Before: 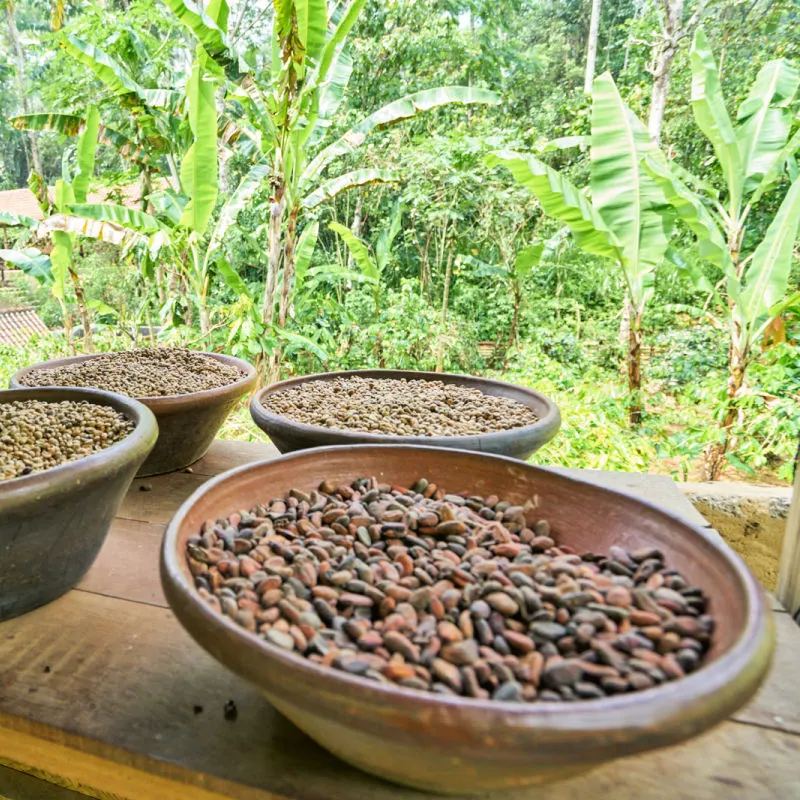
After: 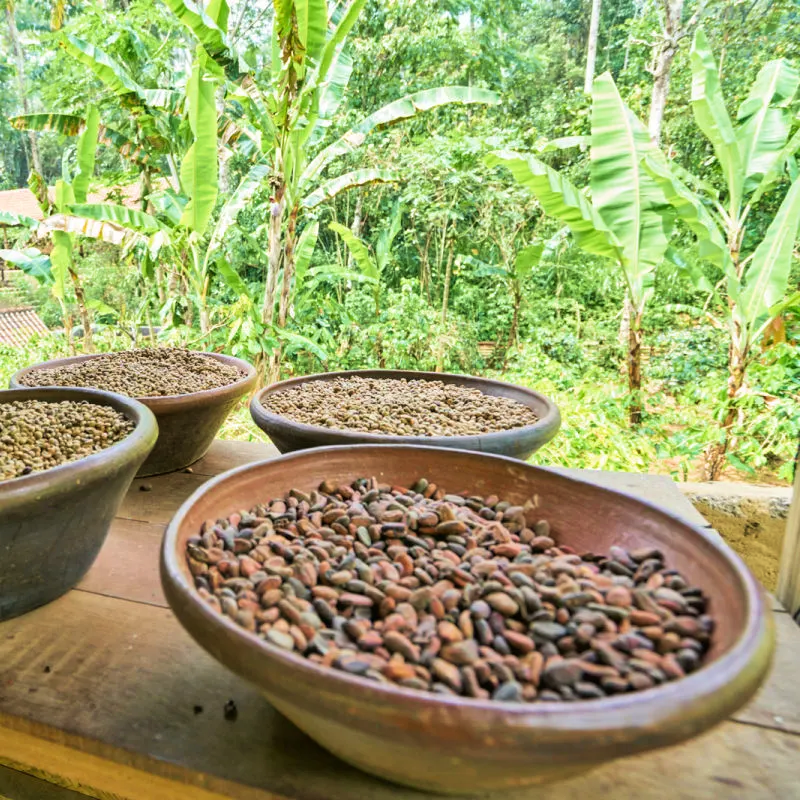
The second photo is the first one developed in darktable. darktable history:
velvia: on, module defaults
white balance: emerald 1
